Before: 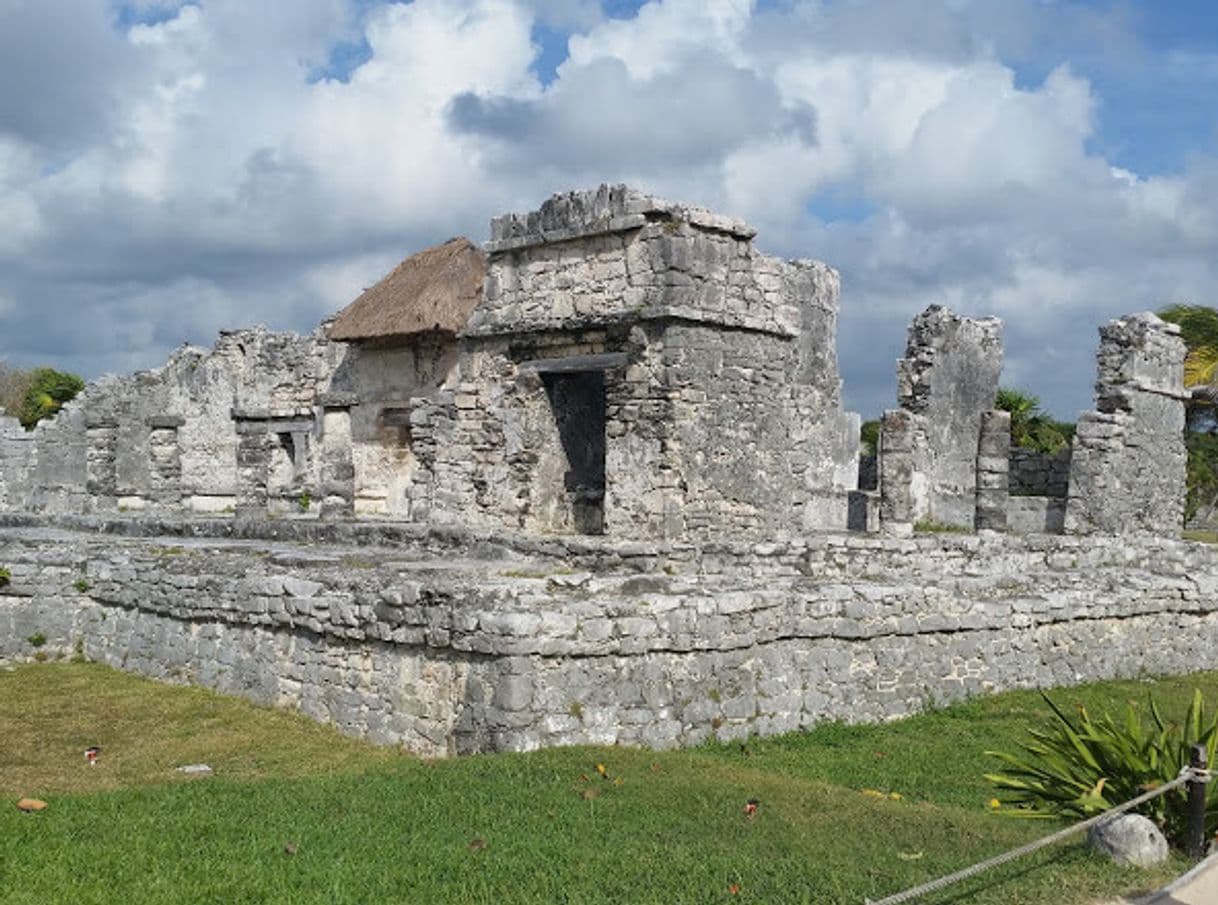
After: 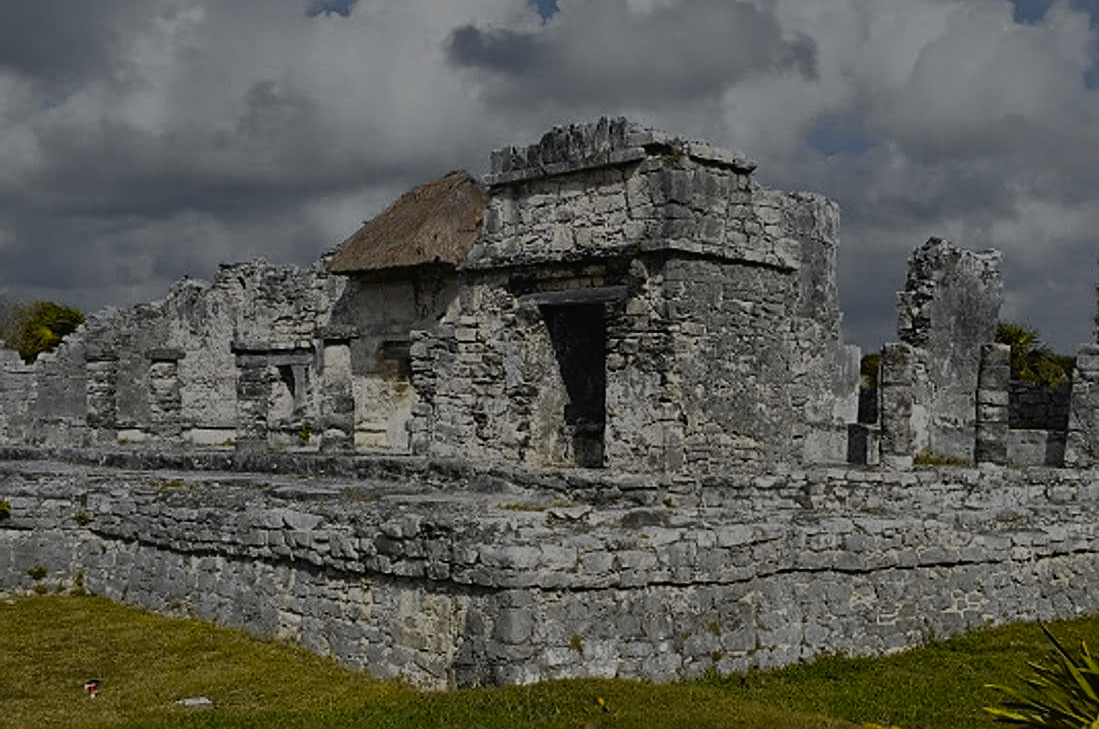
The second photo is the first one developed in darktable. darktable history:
crop: top 7.49%, right 9.717%, bottom 11.943%
sharpen: on, module defaults
exposure: exposure -2.002 EV, compensate highlight preservation false
color balance rgb: linear chroma grading › global chroma 15%, perceptual saturation grading › global saturation 30%
tone curve: curves: ch0 [(0, 0.012) (0.036, 0.035) (0.274, 0.288) (0.504, 0.536) (0.844, 0.84) (1, 0.983)]; ch1 [(0, 0) (0.389, 0.403) (0.462, 0.486) (0.499, 0.498) (0.511, 0.502) (0.536, 0.547) (0.579, 0.578) (0.626, 0.645) (0.749, 0.781) (1, 1)]; ch2 [(0, 0) (0.457, 0.486) (0.5, 0.5) (0.557, 0.561) (0.614, 0.622) (0.704, 0.732) (1, 1)], color space Lab, independent channels, preserve colors none
tone equalizer: -8 EV -0.417 EV, -7 EV -0.389 EV, -6 EV -0.333 EV, -5 EV -0.222 EV, -3 EV 0.222 EV, -2 EV 0.333 EV, -1 EV 0.389 EV, +0 EV 0.417 EV, edges refinement/feathering 500, mask exposure compensation -1.57 EV, preserve details no
shadows and highlights: low approximation 0.01, soften with gaussian
